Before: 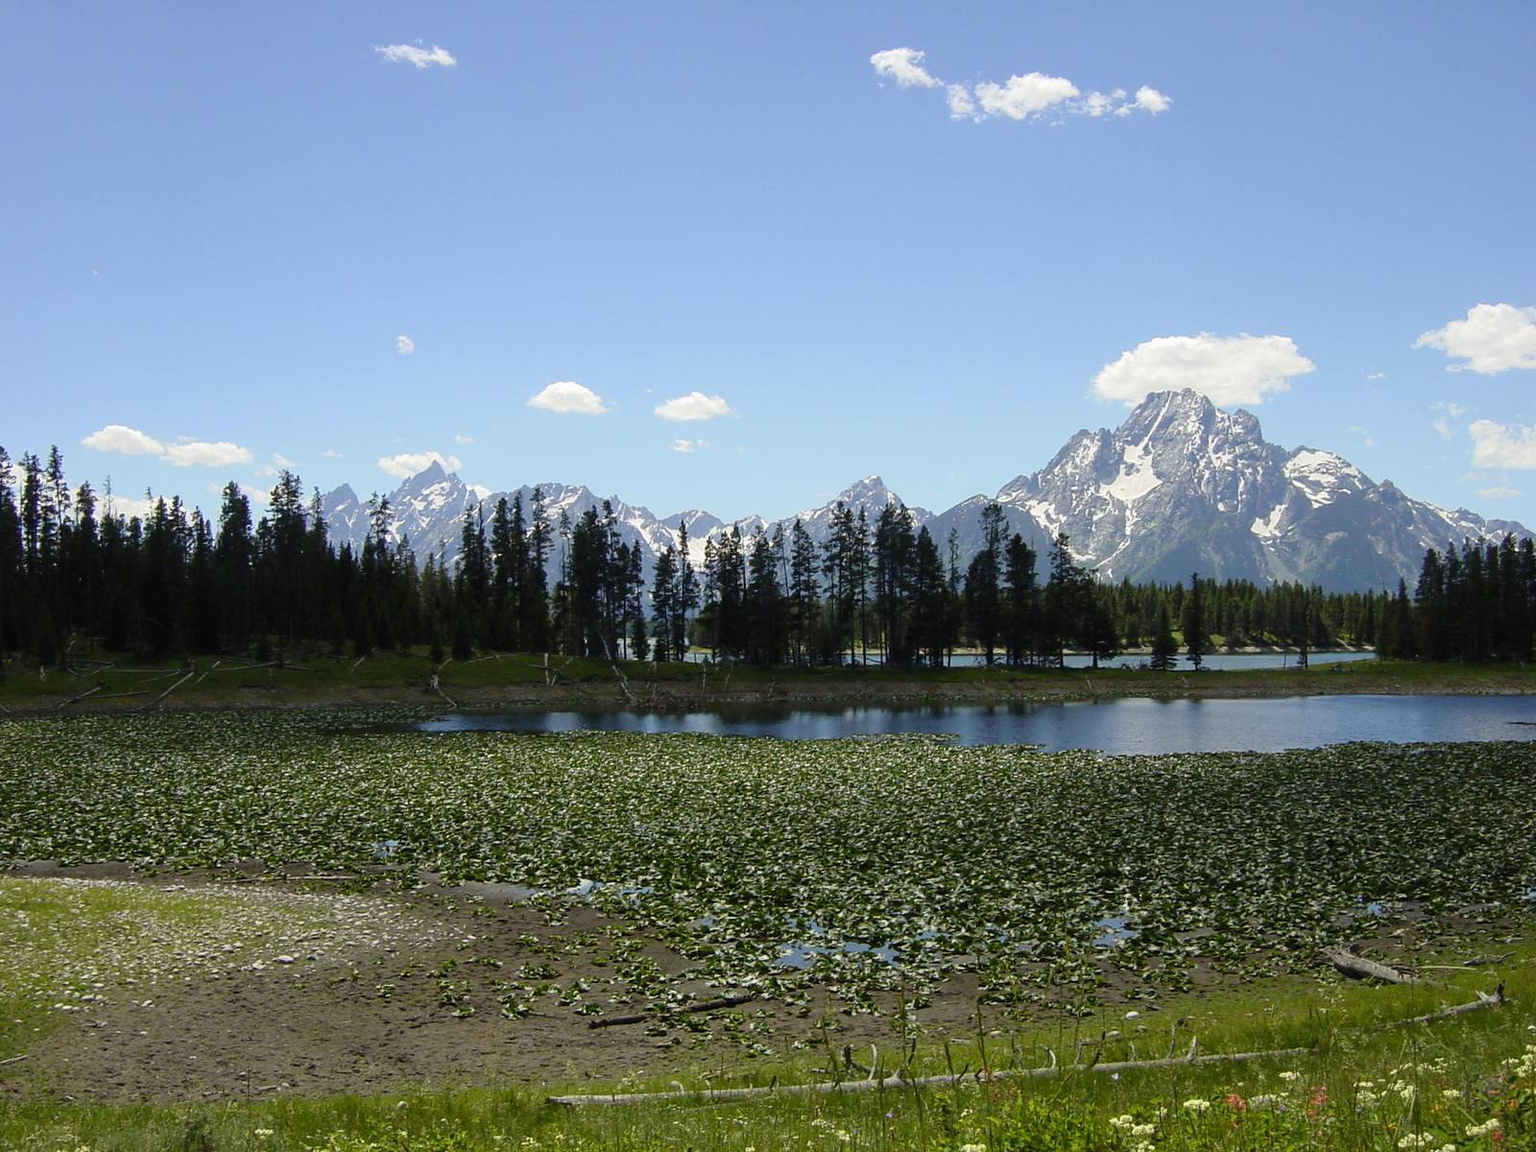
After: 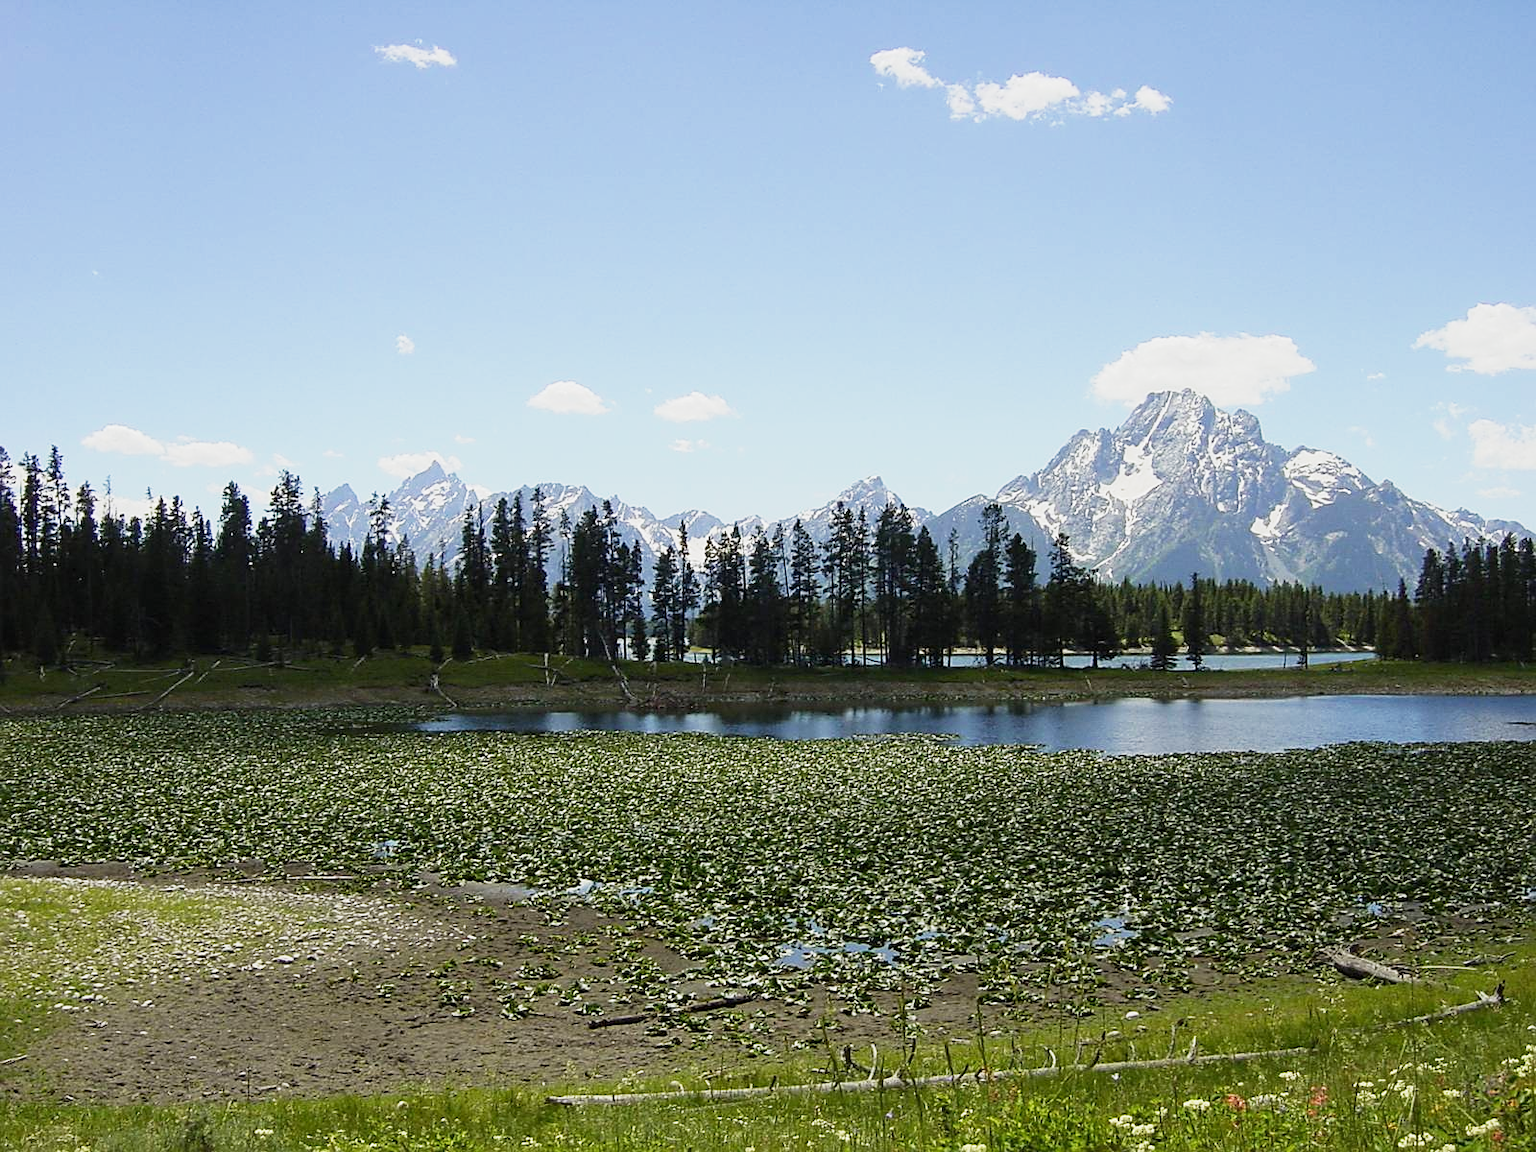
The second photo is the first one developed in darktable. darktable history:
base curve: curves: ch0 [(0, 0) (0.088, 0.125) (0.176, 0.251) (0.354, 0.501) (0.613, 0.749) (1, 0.877)], preserve colors none
sharpen: on, module defaults
color balance: mode lift, gamma, gain (sRGB)
